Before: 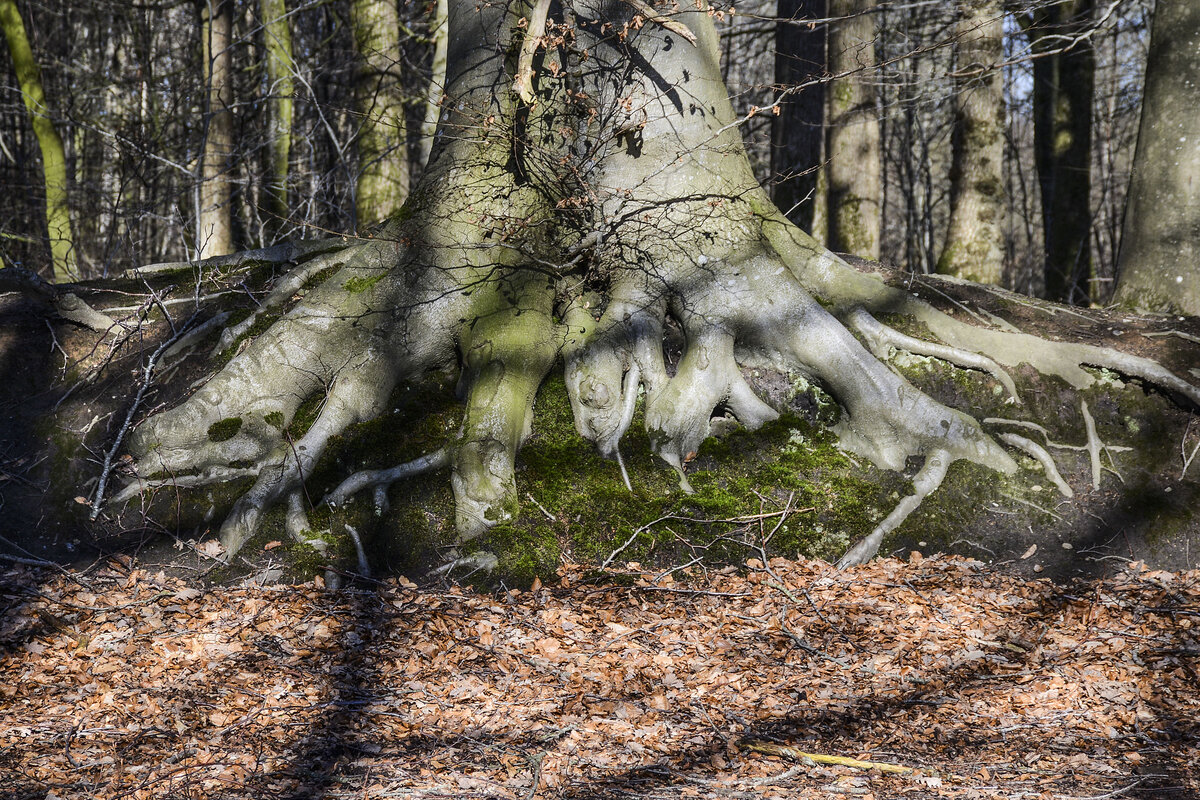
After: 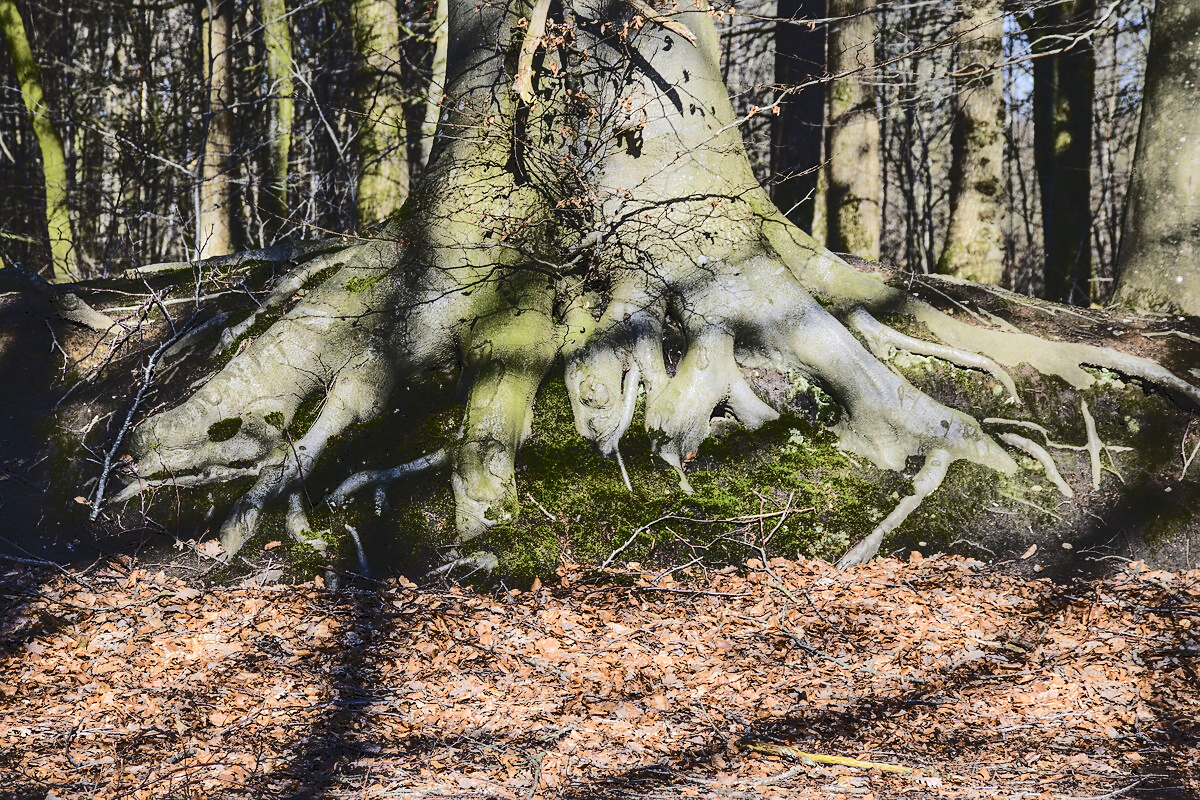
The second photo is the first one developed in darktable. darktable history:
tone curve: curves: ch0 [(0, 0) (0.003, 0.079) (0.011, 0.083) (0.025, 0.088) (0.044, 0.095) (0.069, 0.106) (0.1, 0.115) (0.136, 0.127) (0.177, 0.152) (0.224, 0.198) (0.277, 0.263) (0.335, 0.371) (0.399, 0.483) (0.468, 0.582) (0.543, 0.664) (0.623, 0.726) (0.709, 0.793) (0.801, 0.842) (0.898, 0.896) (1, 1)], color space Lab, independent channels, preserve colors none
velvia: strength 21.25%
sharpen: amount 0.212
